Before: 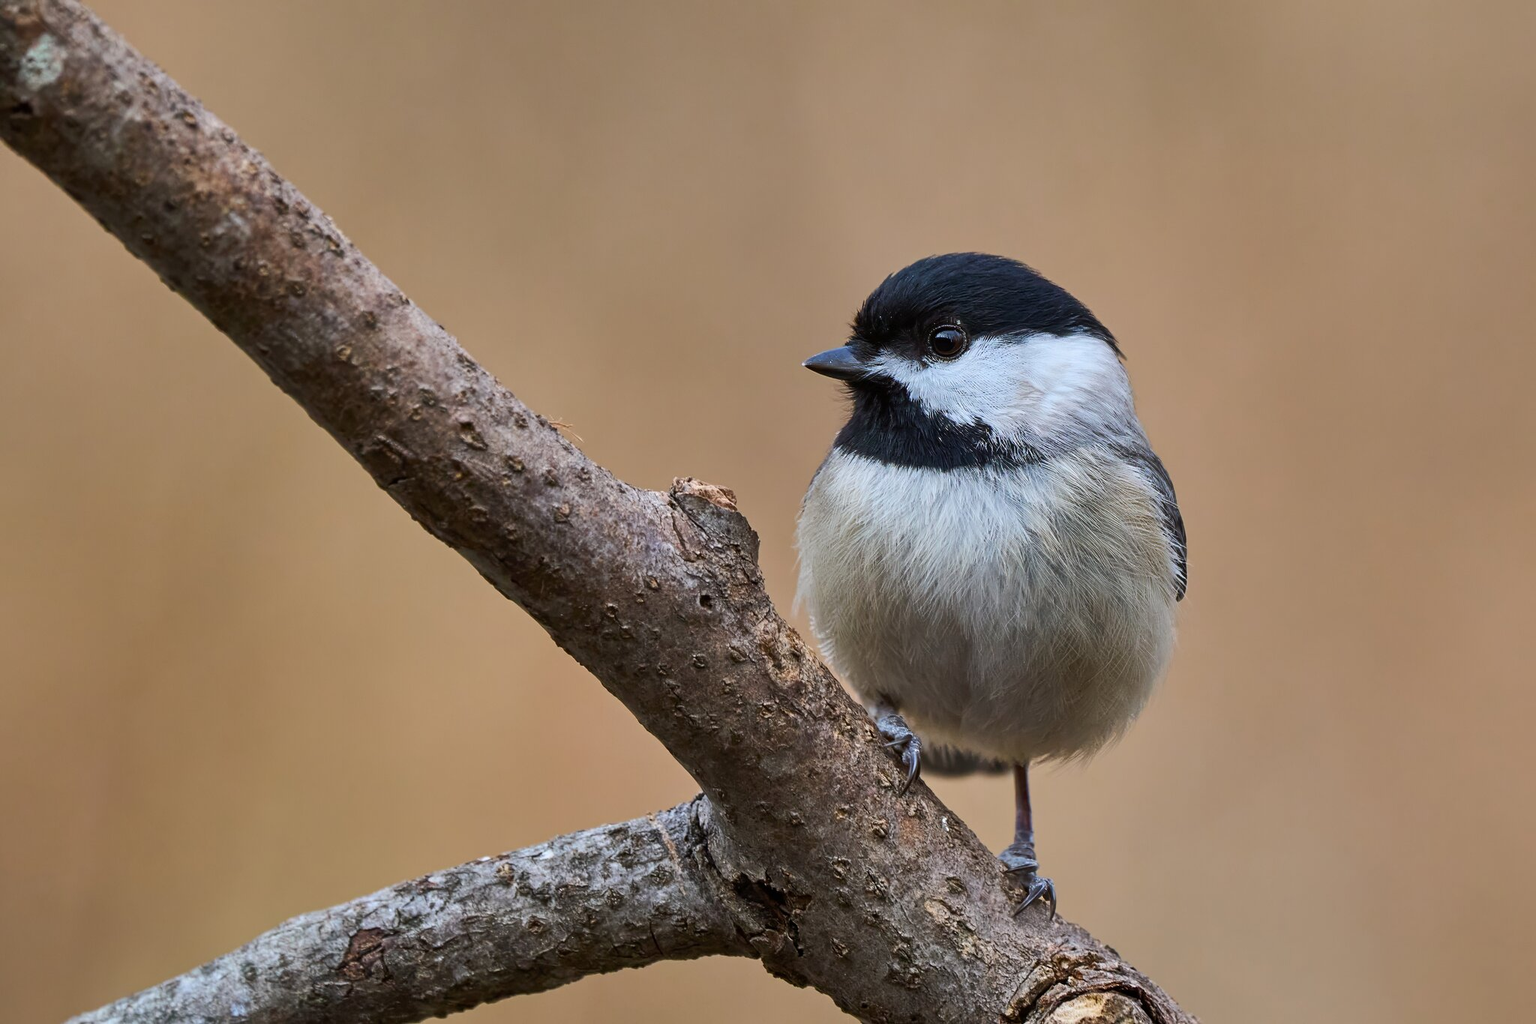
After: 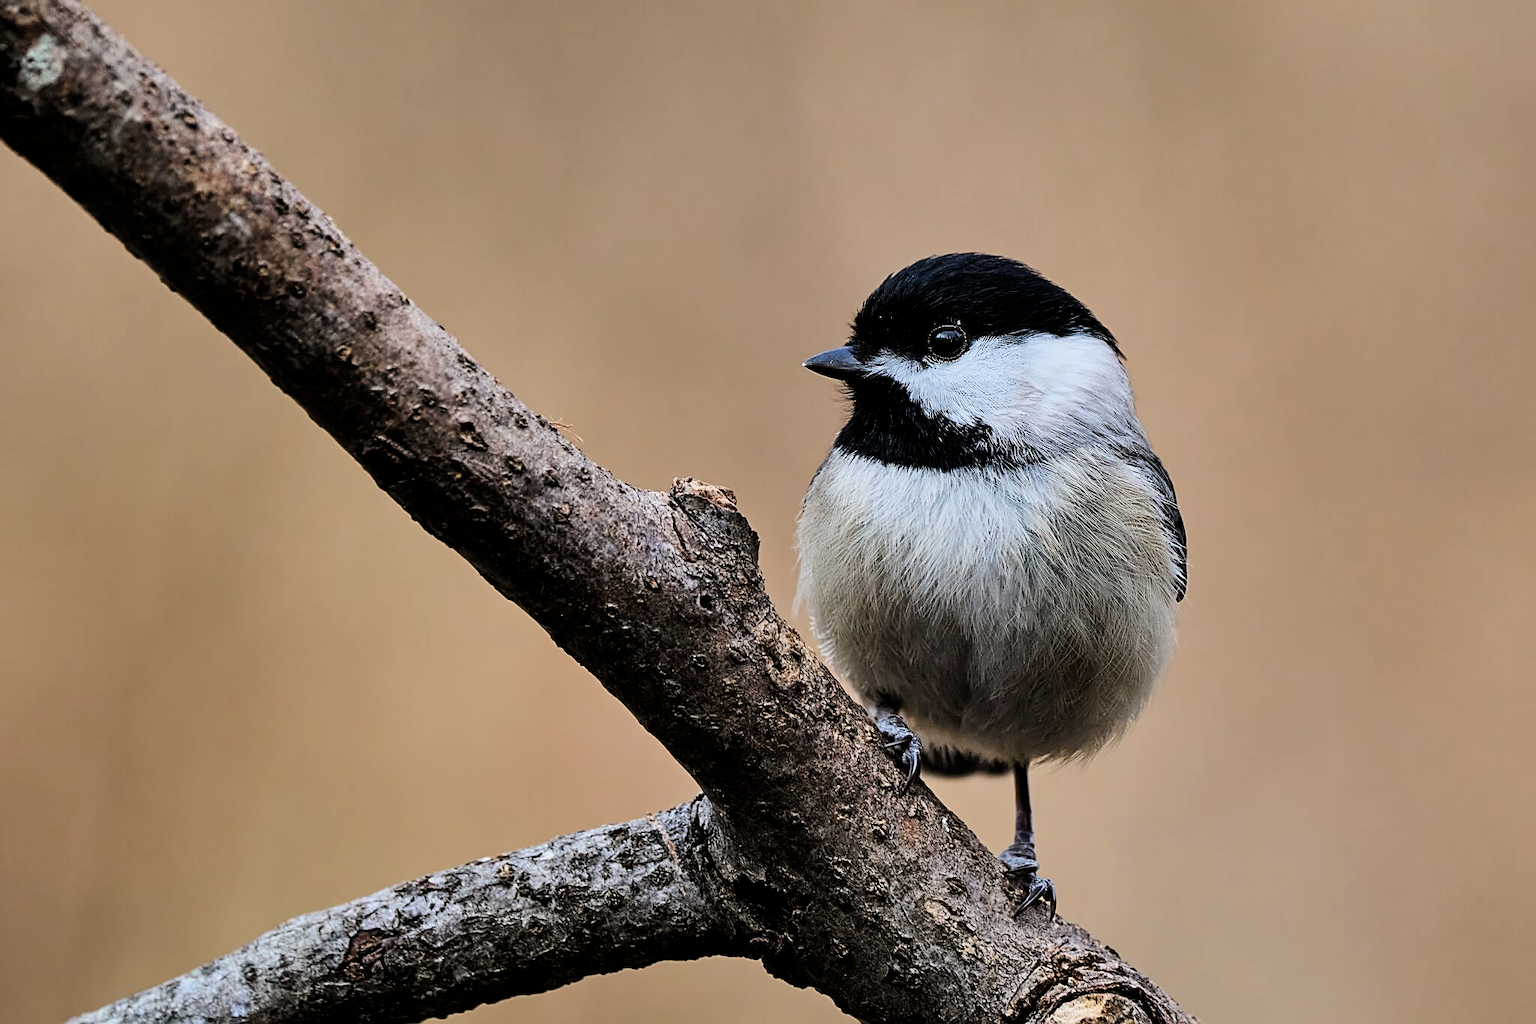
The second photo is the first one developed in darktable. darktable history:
filmic rgb: black relative exposure -4 EV, white relative exposure 3 EV, hardness 3.02, contrast 1.5
sharpen: on, module defaults
